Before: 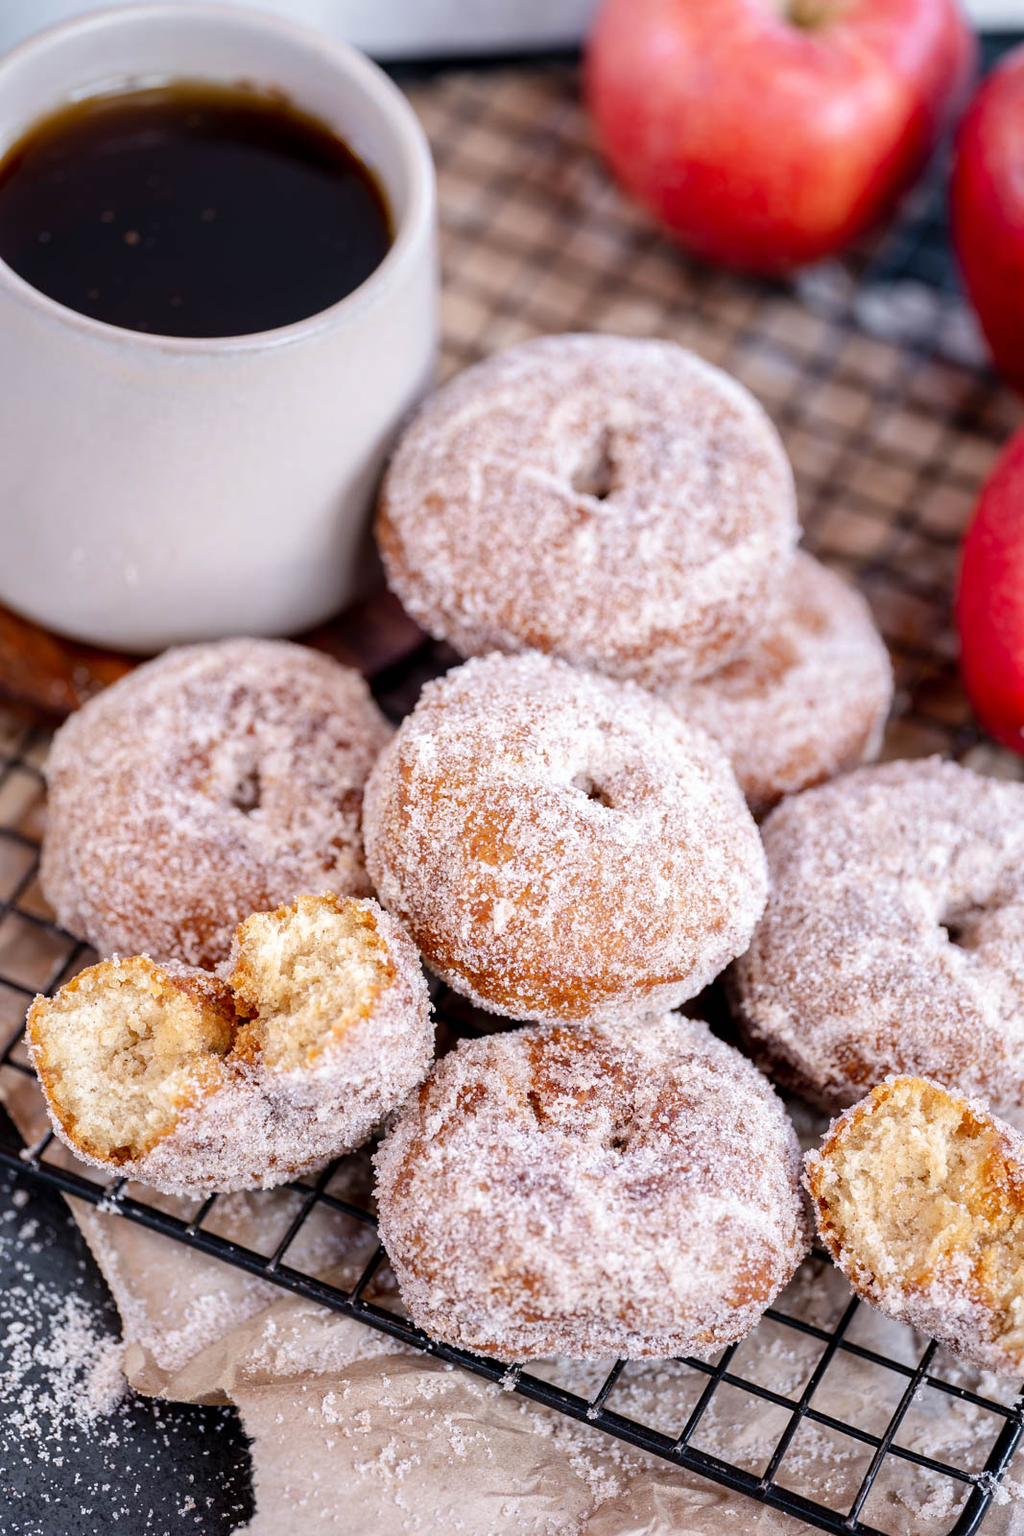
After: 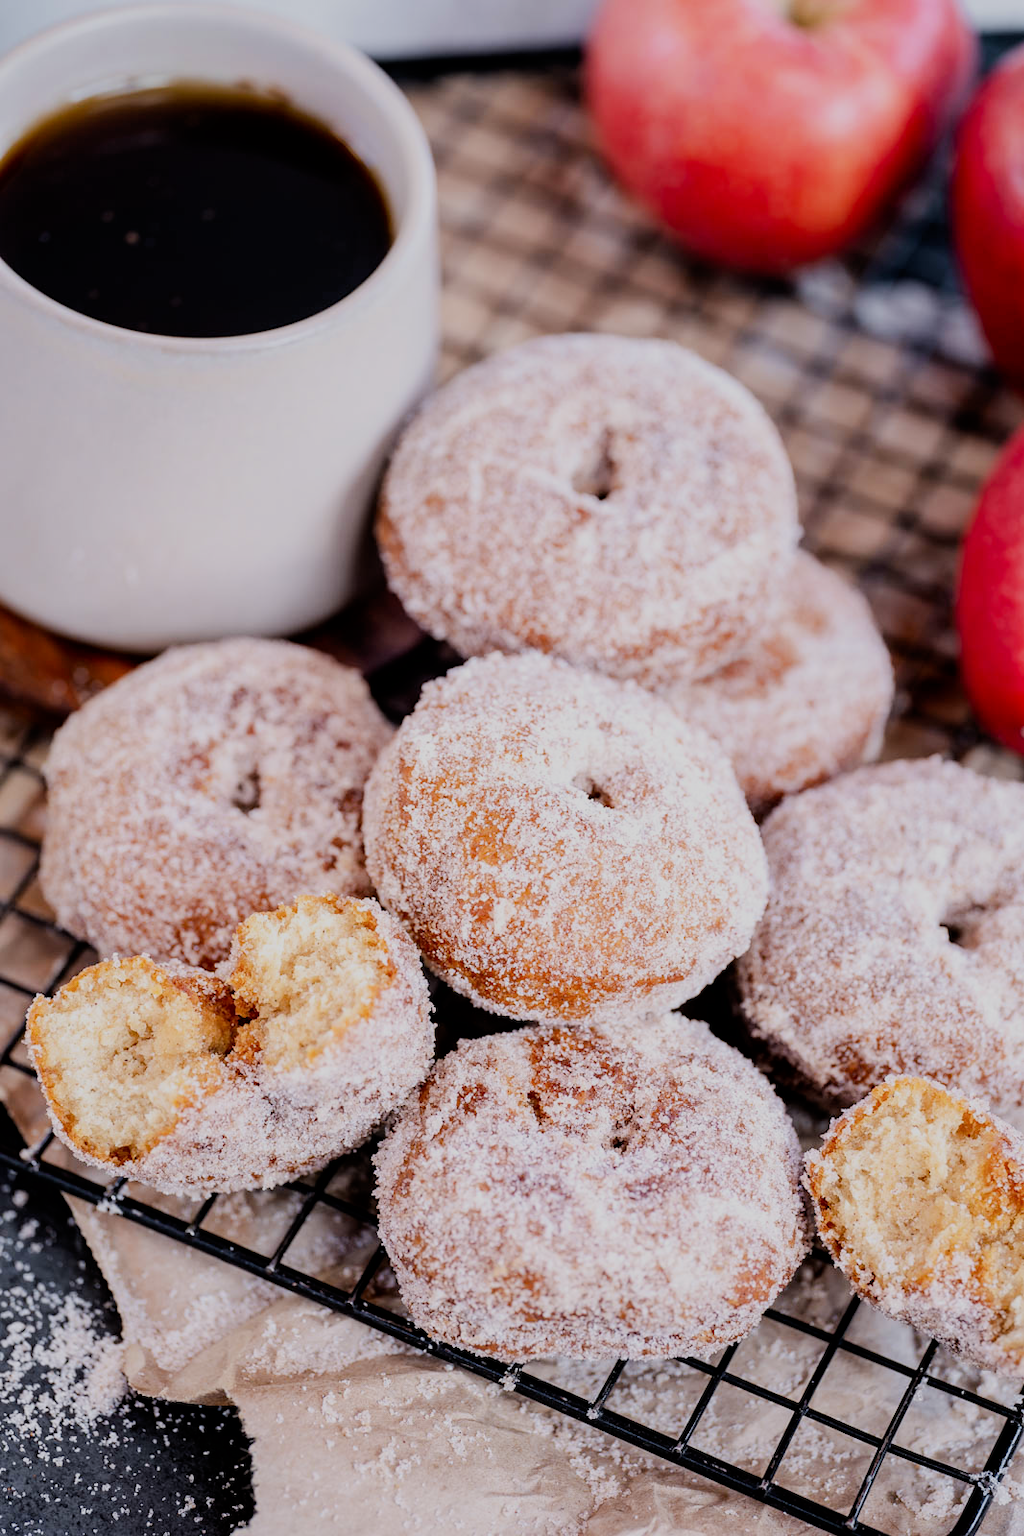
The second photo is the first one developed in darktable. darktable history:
filmic rgb: black relative exposure -6.94 EV, white relative exposure 5.63 EV, hardness 2.86
contrast brightness saturation: contrast 0.1, brightness 0.013, saturation 0.018
